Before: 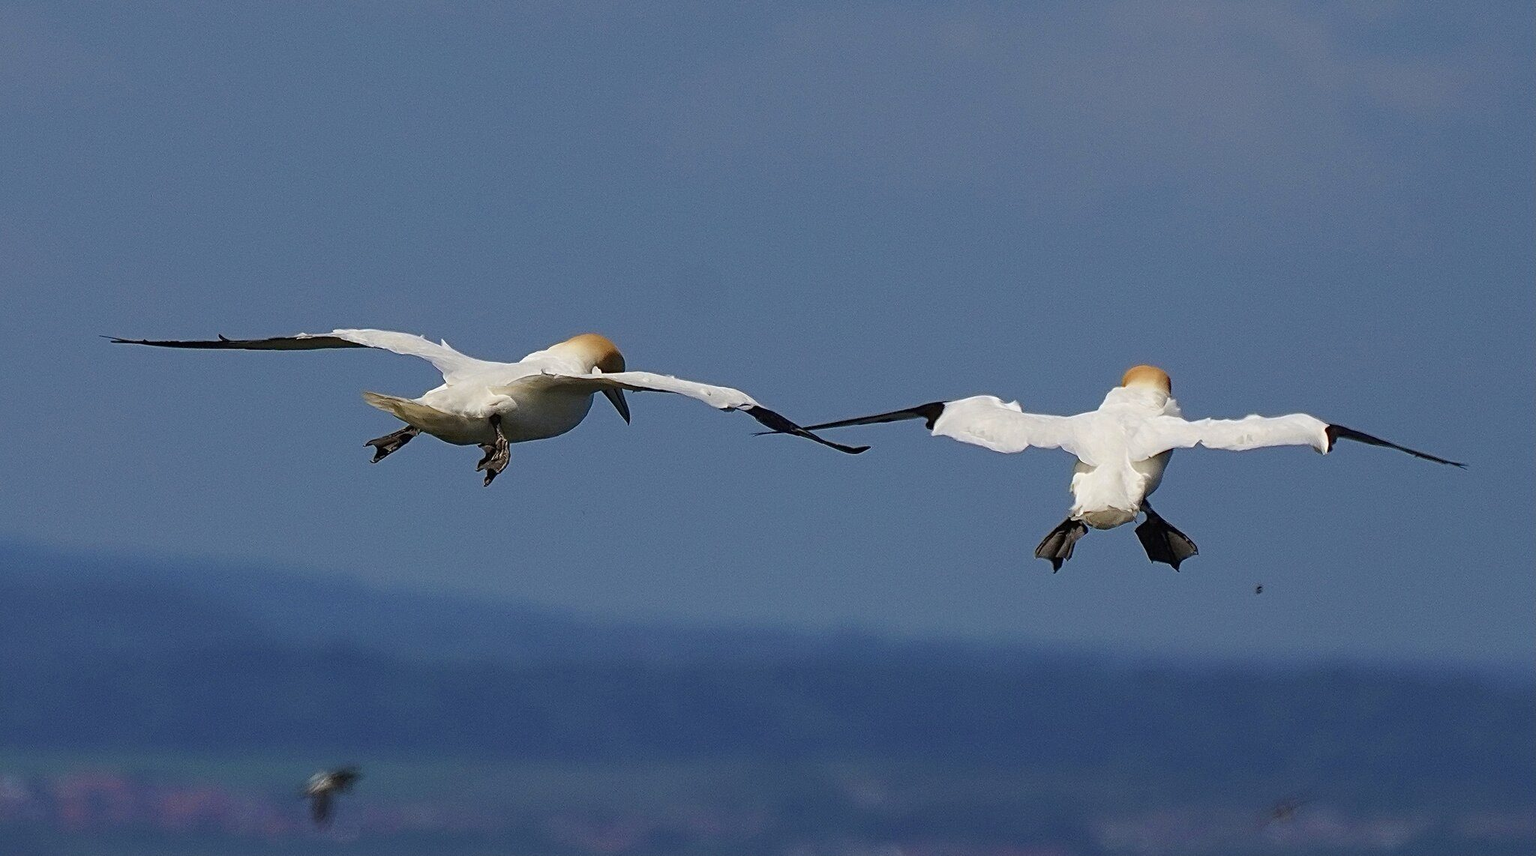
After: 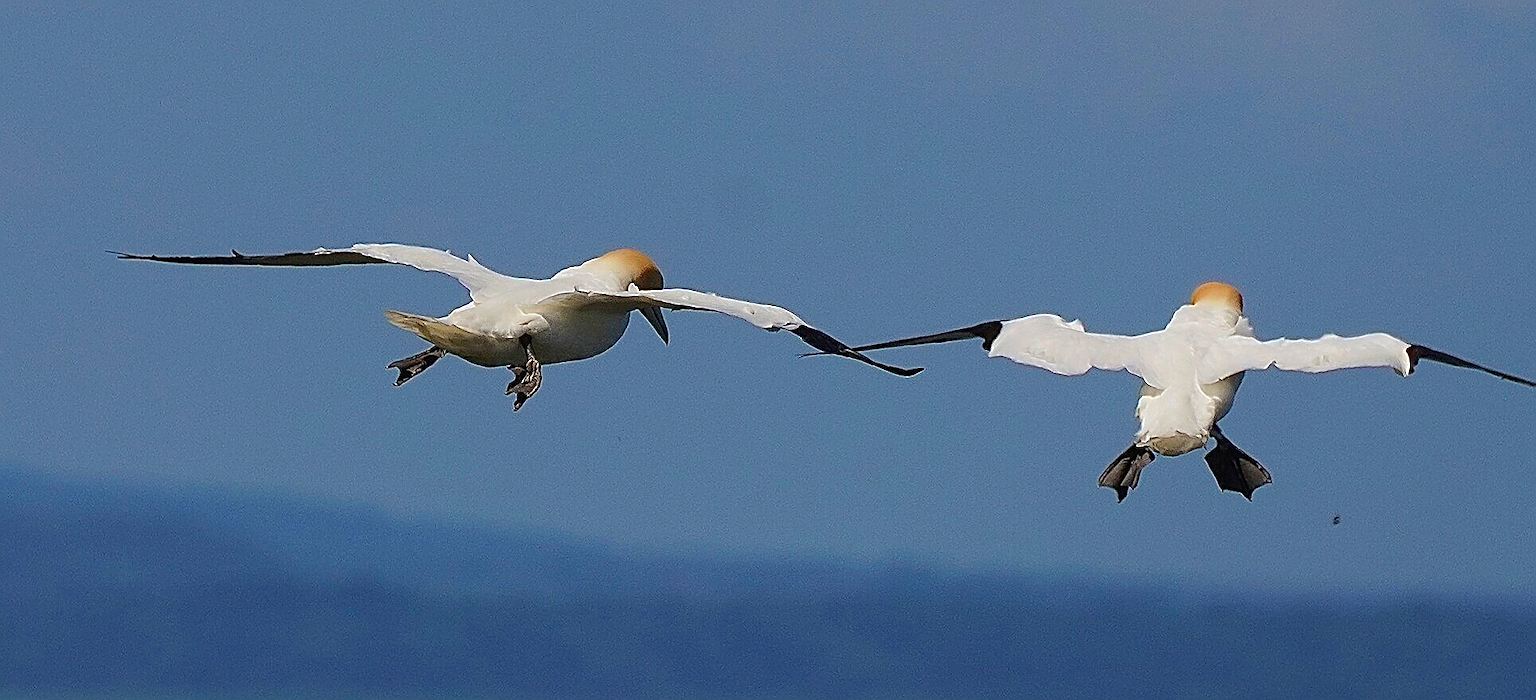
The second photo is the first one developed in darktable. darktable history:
sharpen: radius 1.4, amount 1.25, threshold 0.7
crop and rotate: angle 0.03°, top 11.643%, right 5.651%, bottom 11.189%
base curve: curves: ch0 [(0, 0) (0.235, 0.266) (0.503, 0.496) (0.786, 0.72) (1, 1)]
